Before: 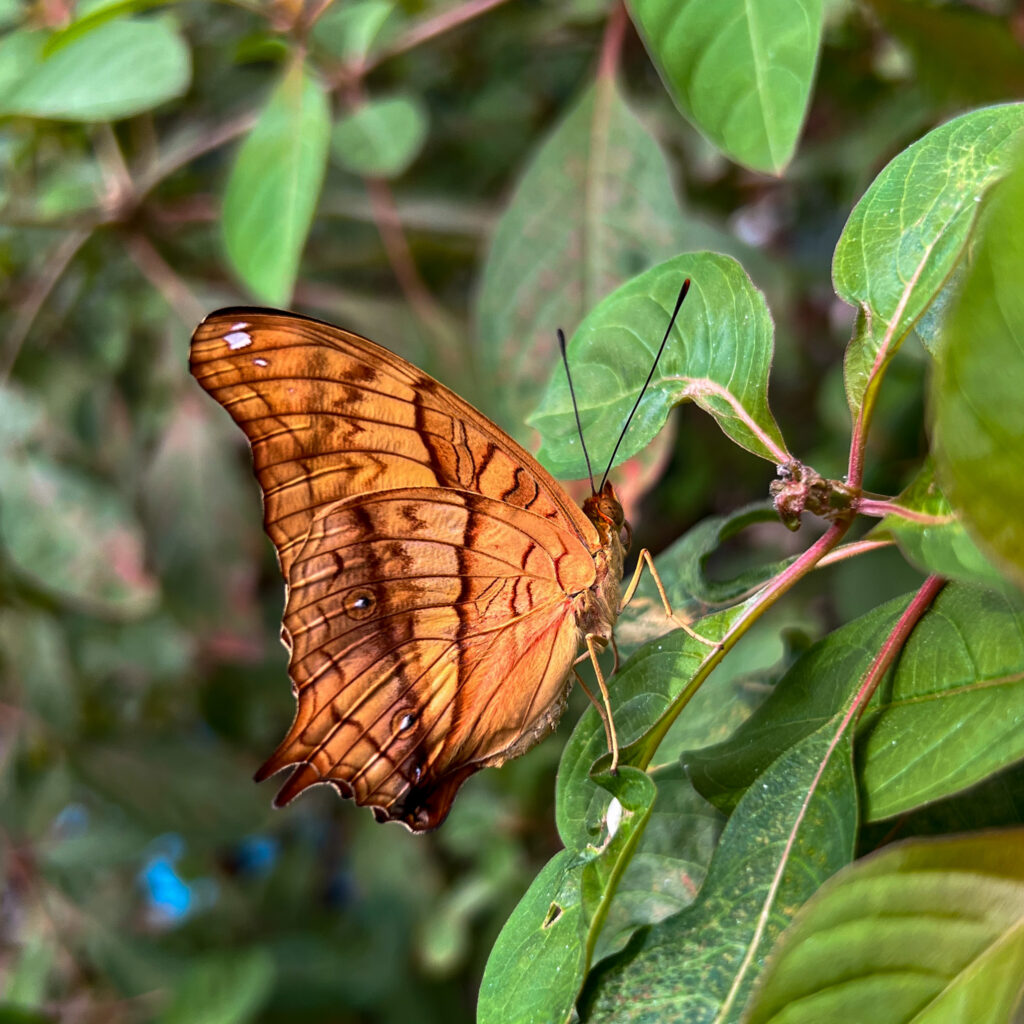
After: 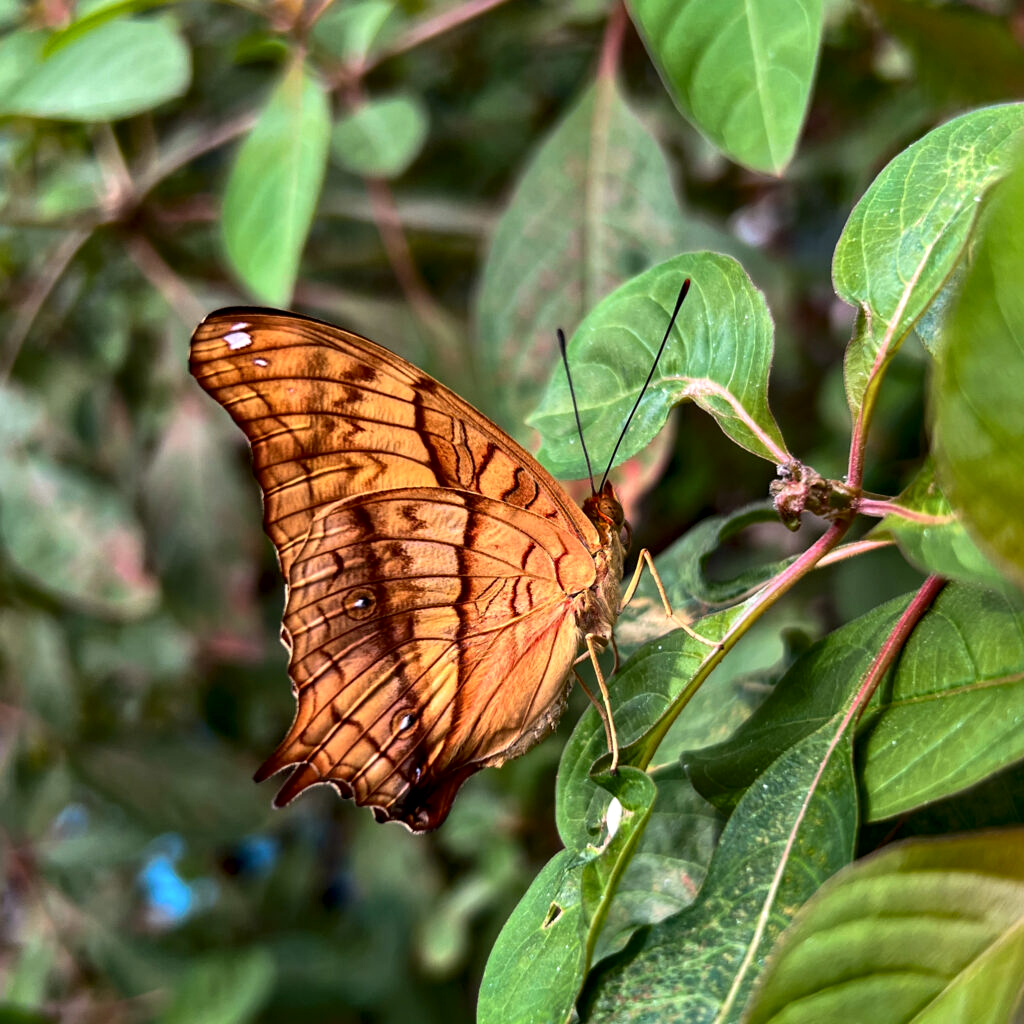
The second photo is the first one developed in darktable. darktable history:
local contrast: mode bilateral grid, contrast 25, coarseness 61, detail 151%, midtone range 0.2
